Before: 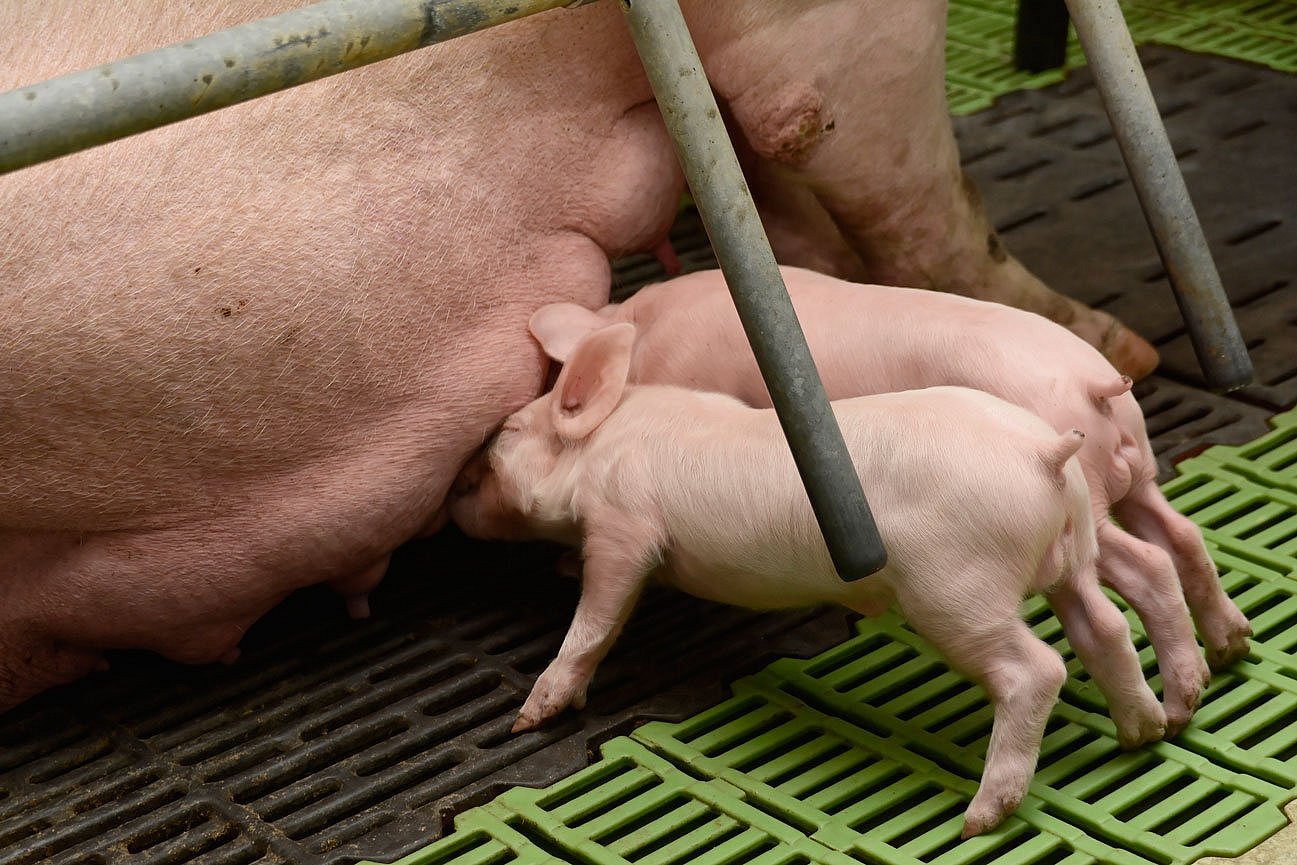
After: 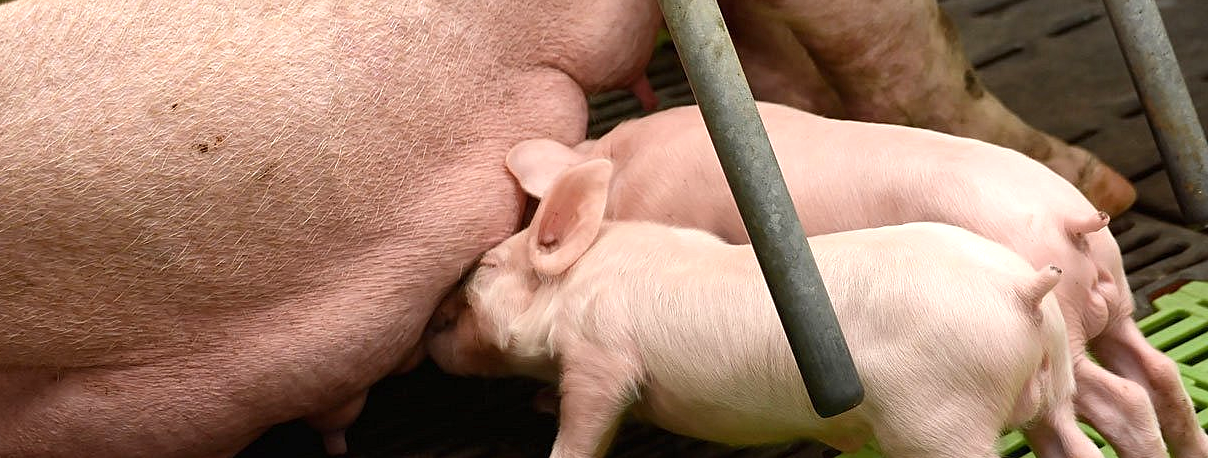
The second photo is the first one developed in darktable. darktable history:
exposure: exposure 0.568 EV, compensate exposure bias true, compensate highlight preservation false
crop: left 1.805%, top 18.986%, right 4.995%, bottom 28.054%
sharpen: amount 0.21
